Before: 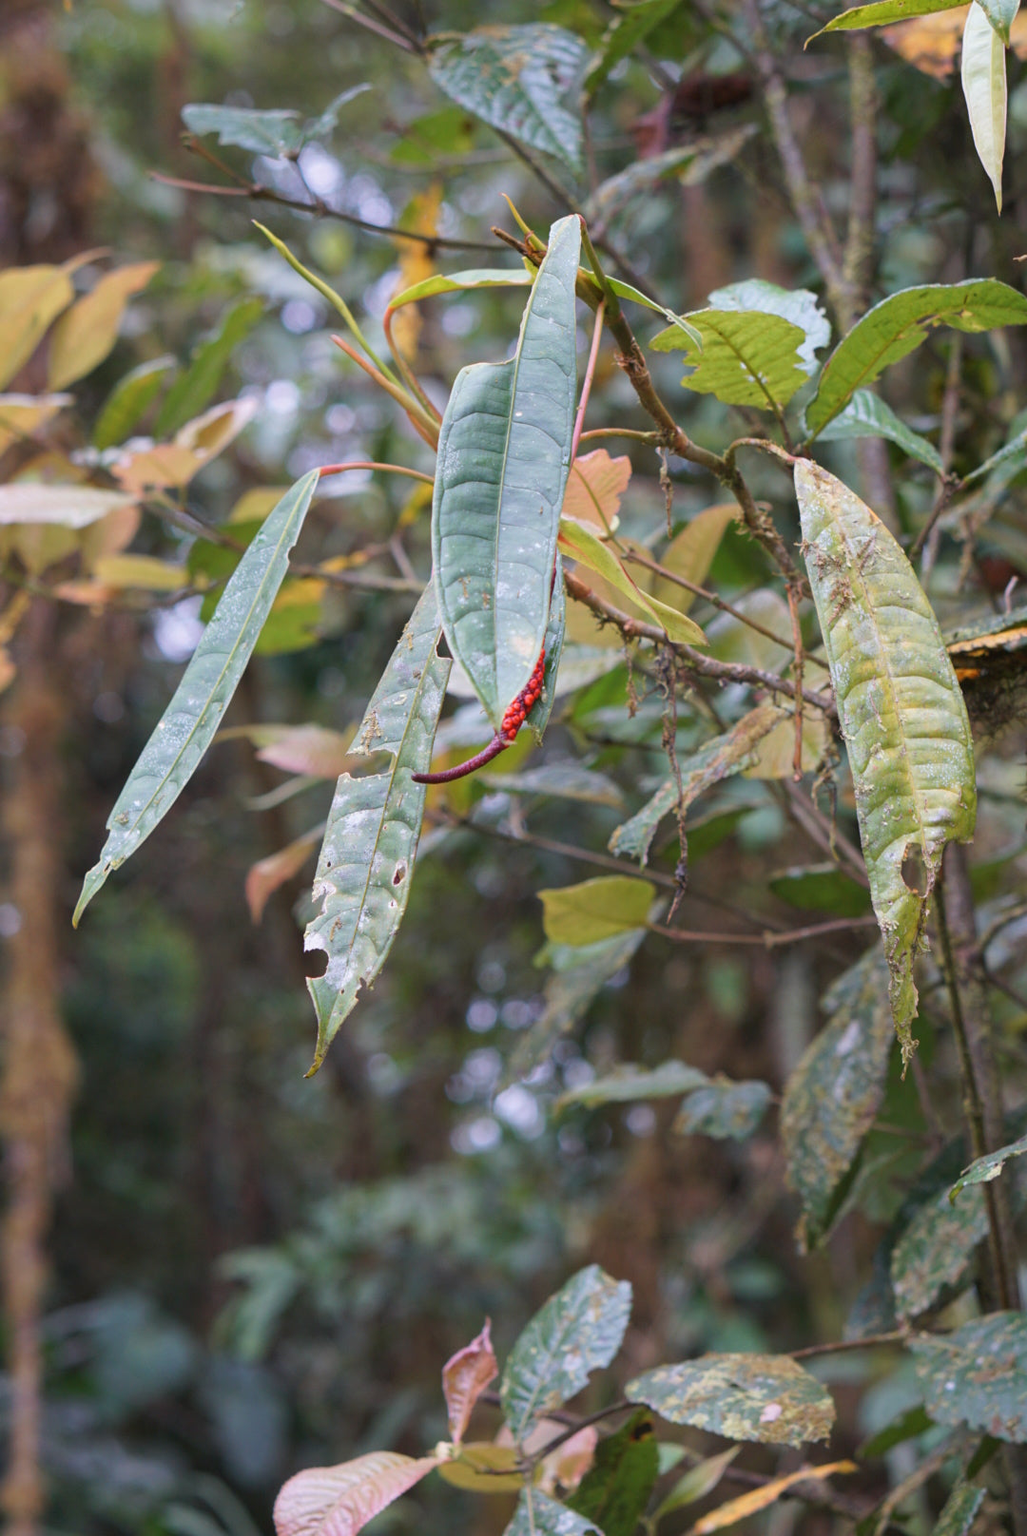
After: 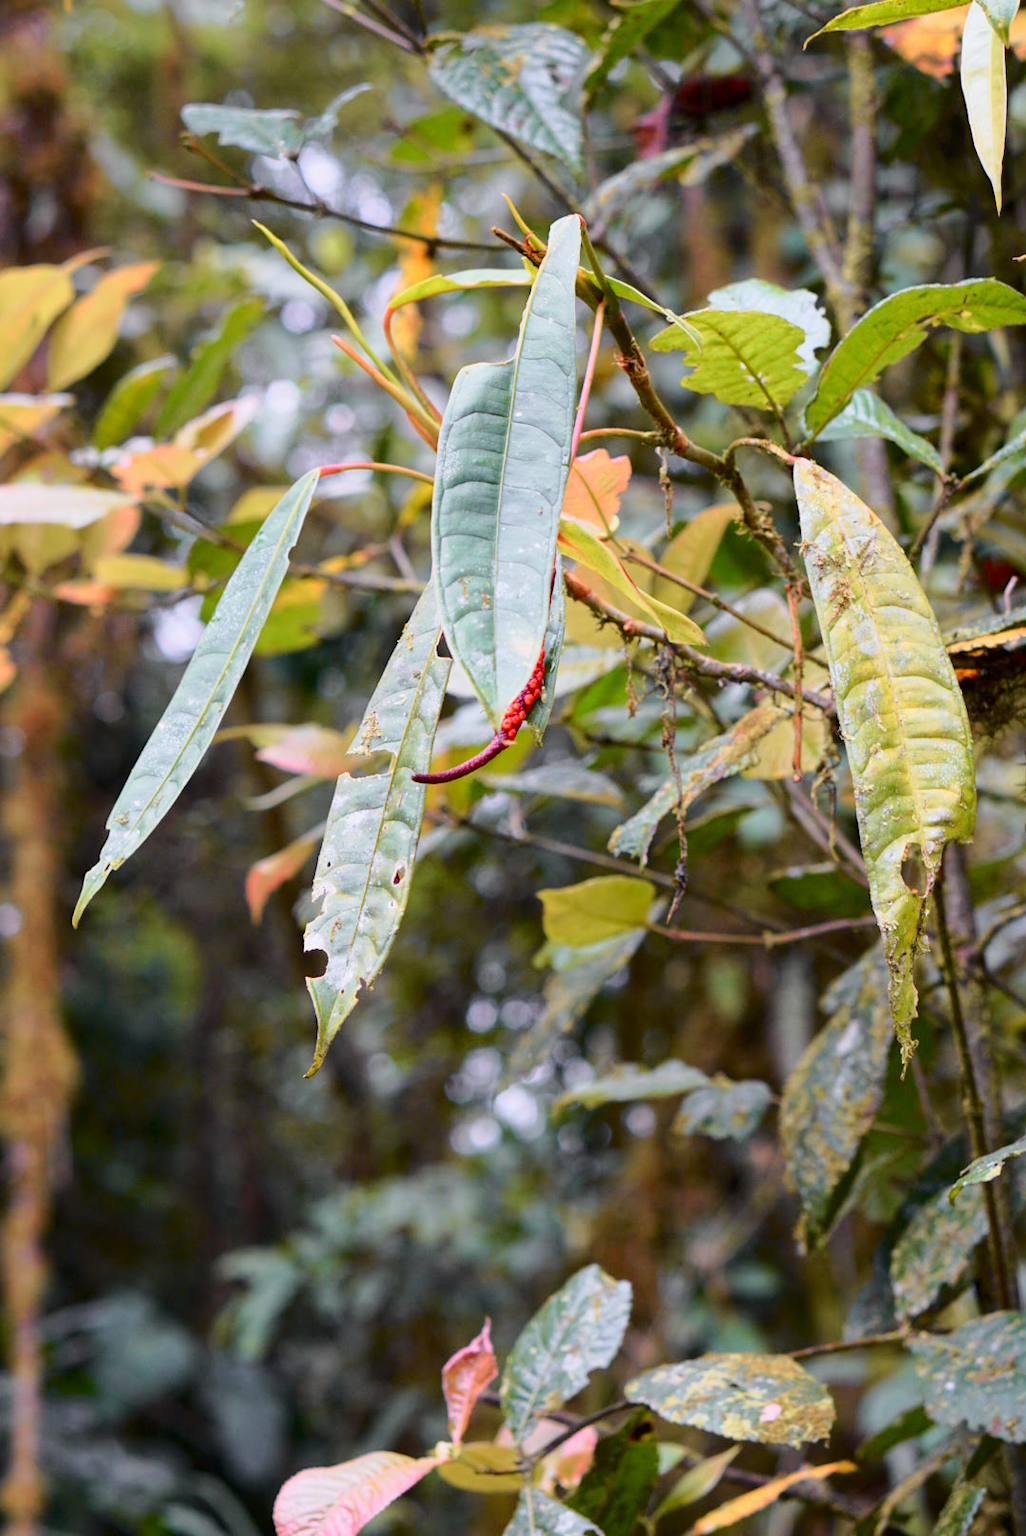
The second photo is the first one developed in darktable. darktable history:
tone curve: curves: ch0 [(0, 0.012) (0.037, 0.03) (0.123, 0.092) (0.19, 0.157) (0.269, 0.27) (0.48, 0.57) (0.595, 0.695) (0.718, 0.823) (0.855, 0.913) (1, 0.982)]; ch1 [(0, 0) (0.243, 0.245) (0.422, 0.415) (0.493, 0.495) (0.508, 0.506) (0.536, 0.542) (0.569, 0.611) (0.611, 0.662) (0.769, 0.807) (1, 1)]; ch2 [(0, 0) (0.249, 0.216) (0.349, 0.321) (0.424, 0.442) (0.476, 0.483) (0.498, 0.499) (0.517, 0.519) (0.532, 0.56) (0.569, 0.624) (0.614, 0.667) (0.706, 0.757) (0.808, 0.809) (0.991, 0.968)], color space Lab, independent channels, preserve colors none
exposure: black level correction 0.009, compensate highlight preservation false
